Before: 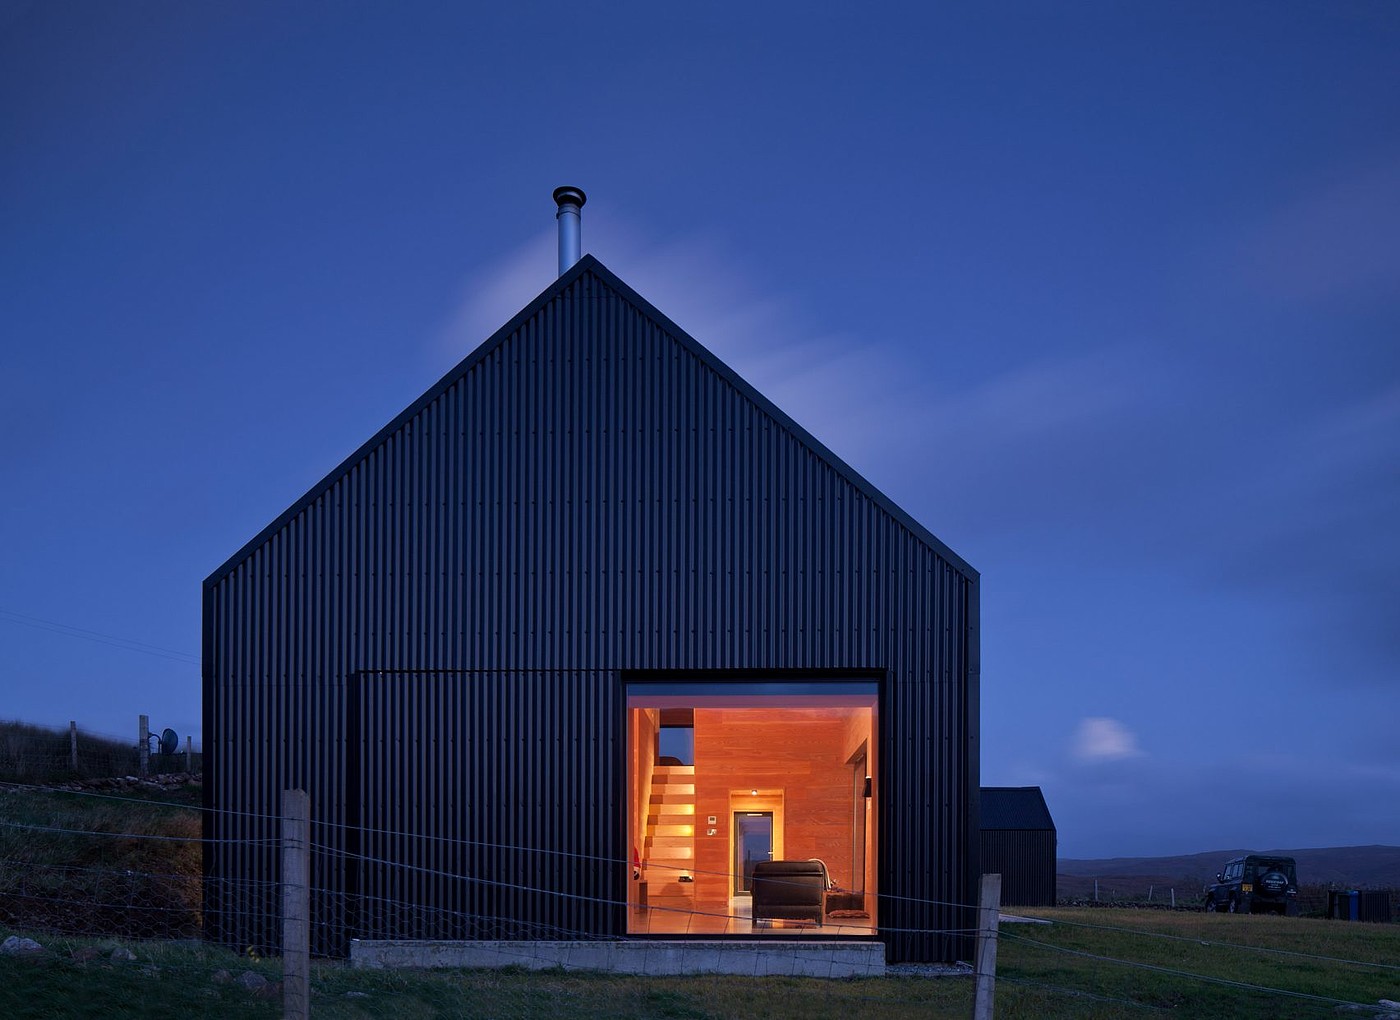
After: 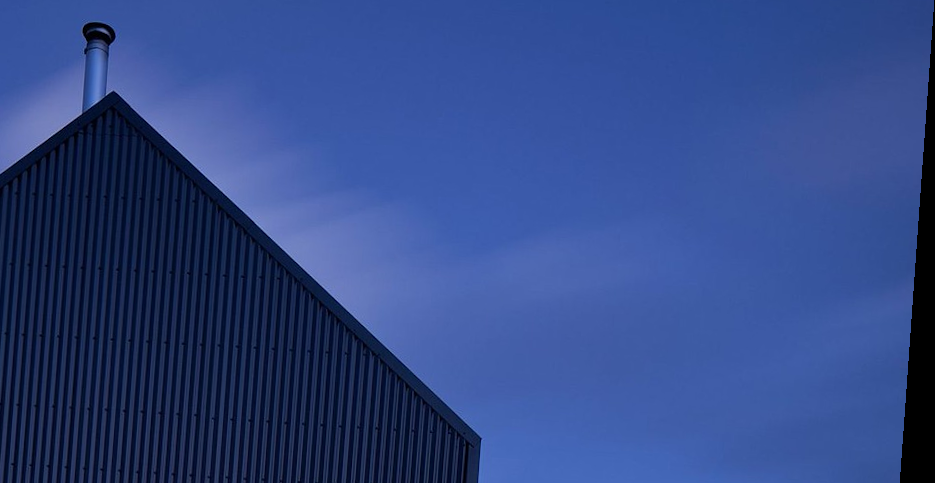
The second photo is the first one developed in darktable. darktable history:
rotate and perspective: rotation 4.1°, automatic cropping off
crop: left 36.005%, top 18.293%, right 0.31%, bottom 38.444%
